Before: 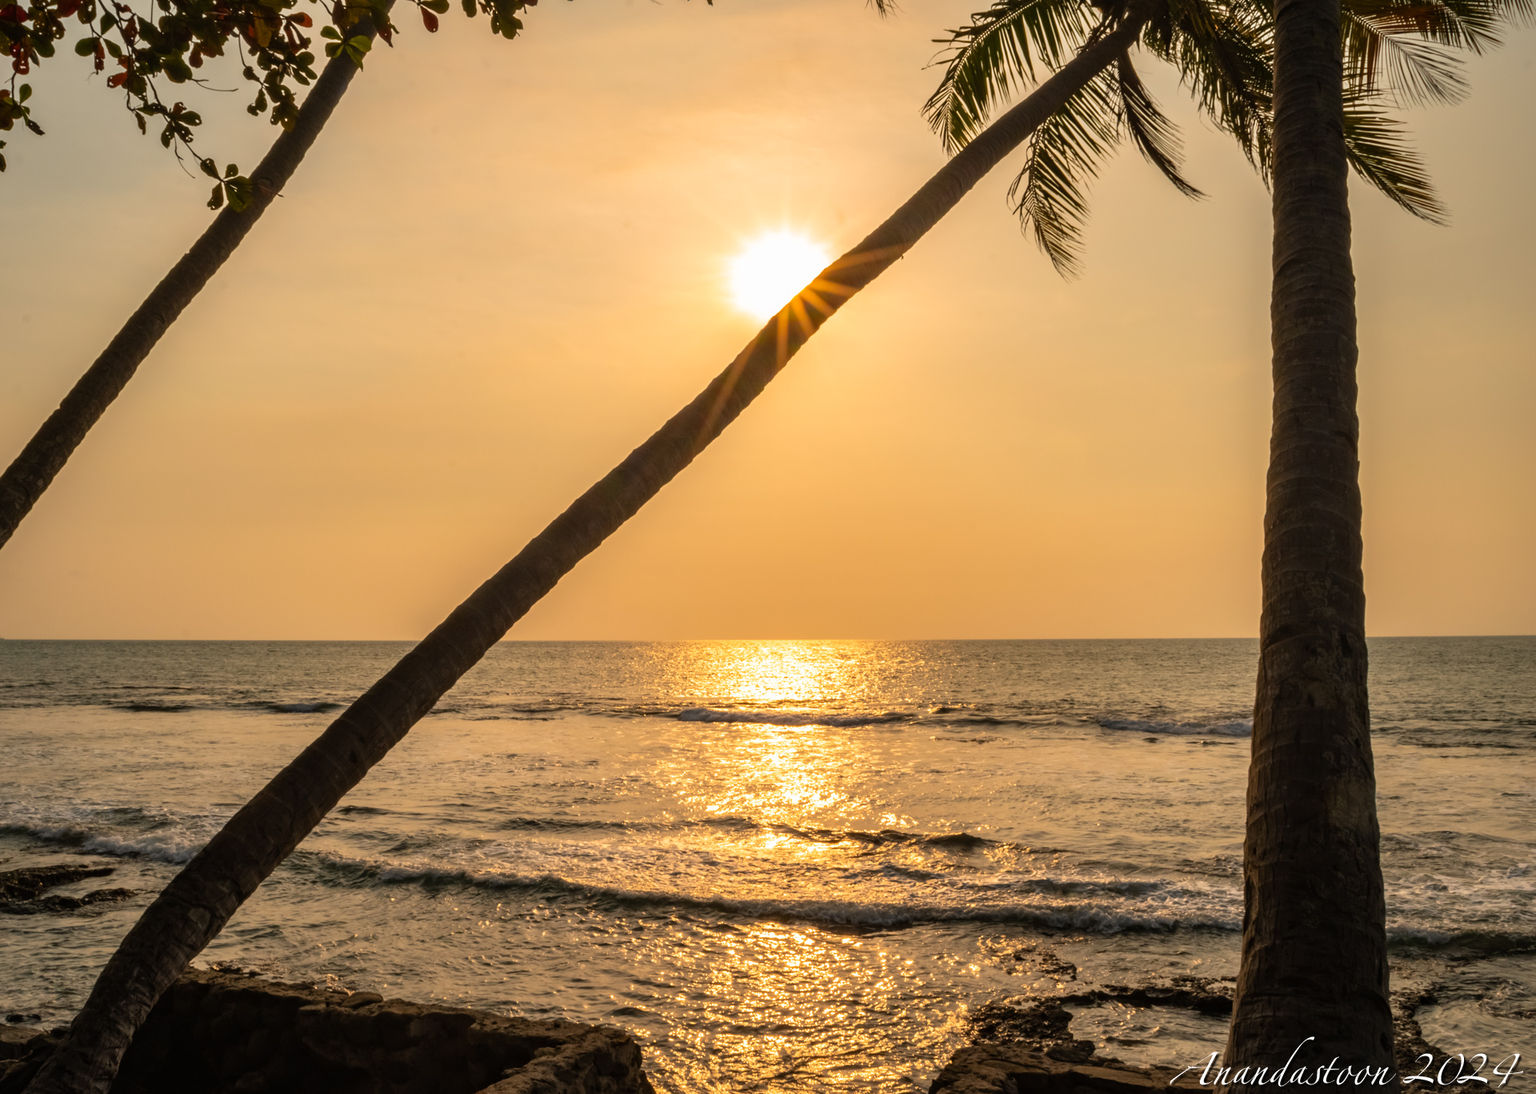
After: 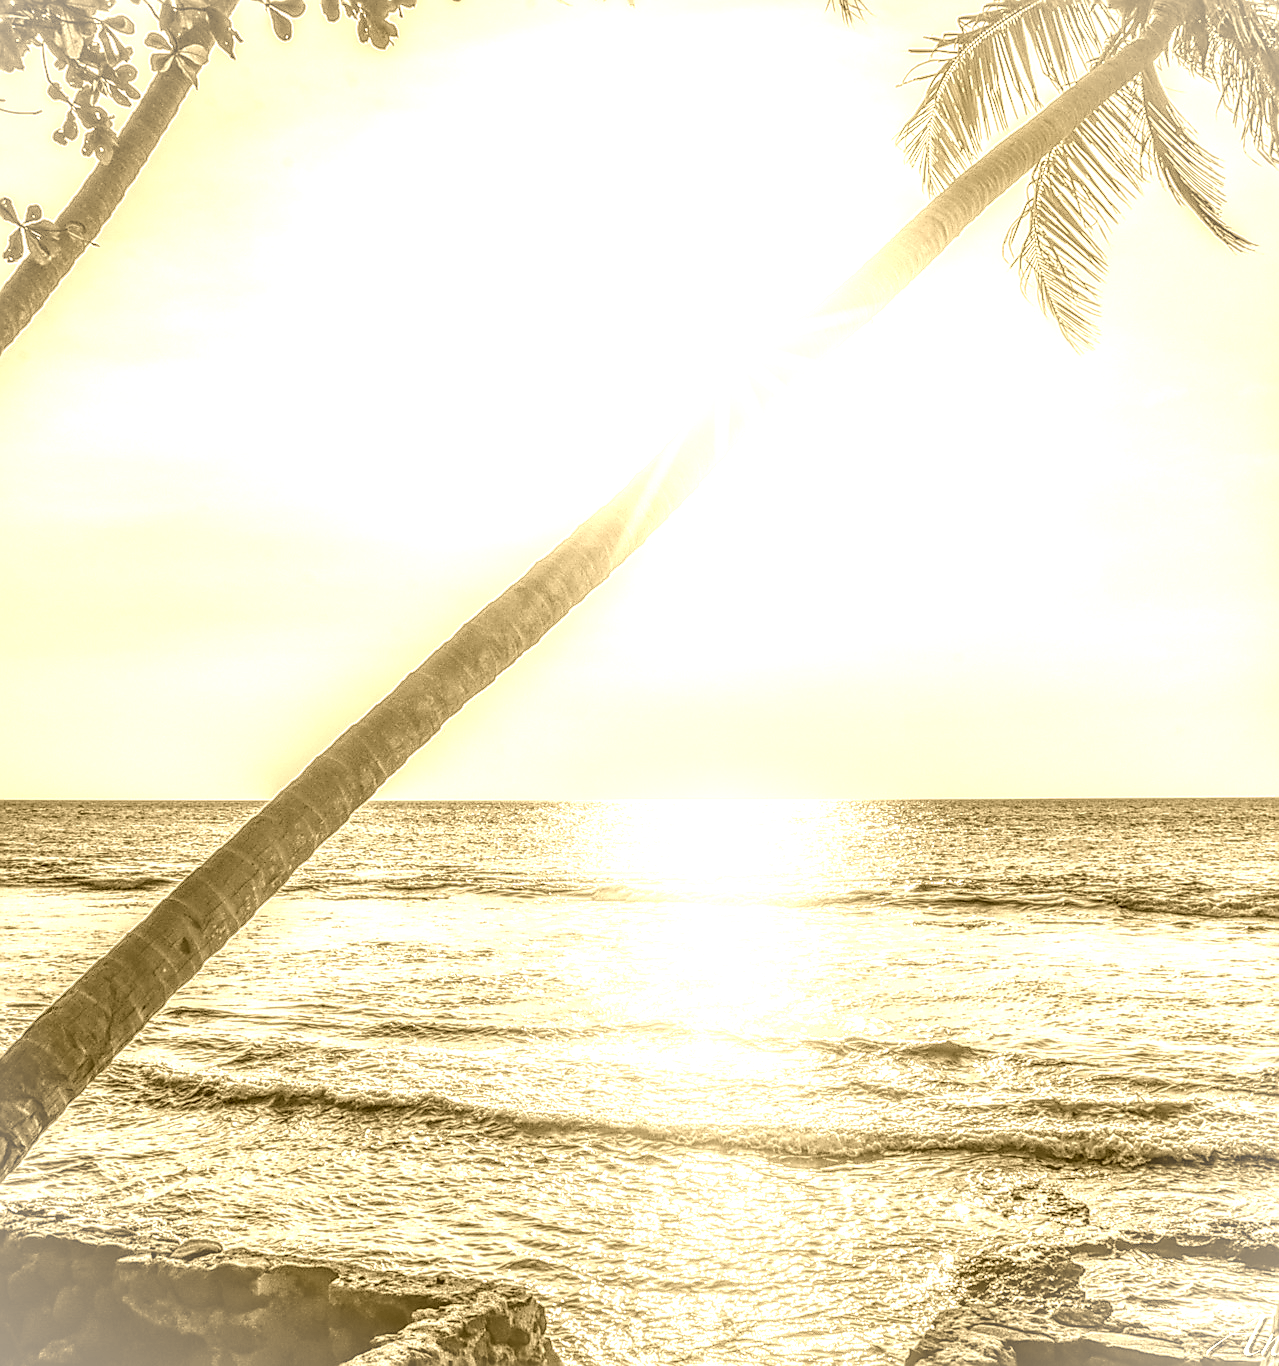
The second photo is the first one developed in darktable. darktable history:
exposure: exposure 0.7 EV, compensate highlight preservation false
crop and rotate: left 13.342%, right 19.991%
bloom: size 13.65%, threshold 98.39%, strength 4.82%
vignetting: fall-off start 100%, brightness 0.3, saturation 0
sharpen: radius 1.4, amount 1.25, threshold 0.7
local contrast: highlights 0%, shadows 0%, detail 300%, midtone range 0.3
colorize: hue 36°, source mix 100%
color correction: highlights a* -10.77, highlights b* 9.8, saturation 1.72
